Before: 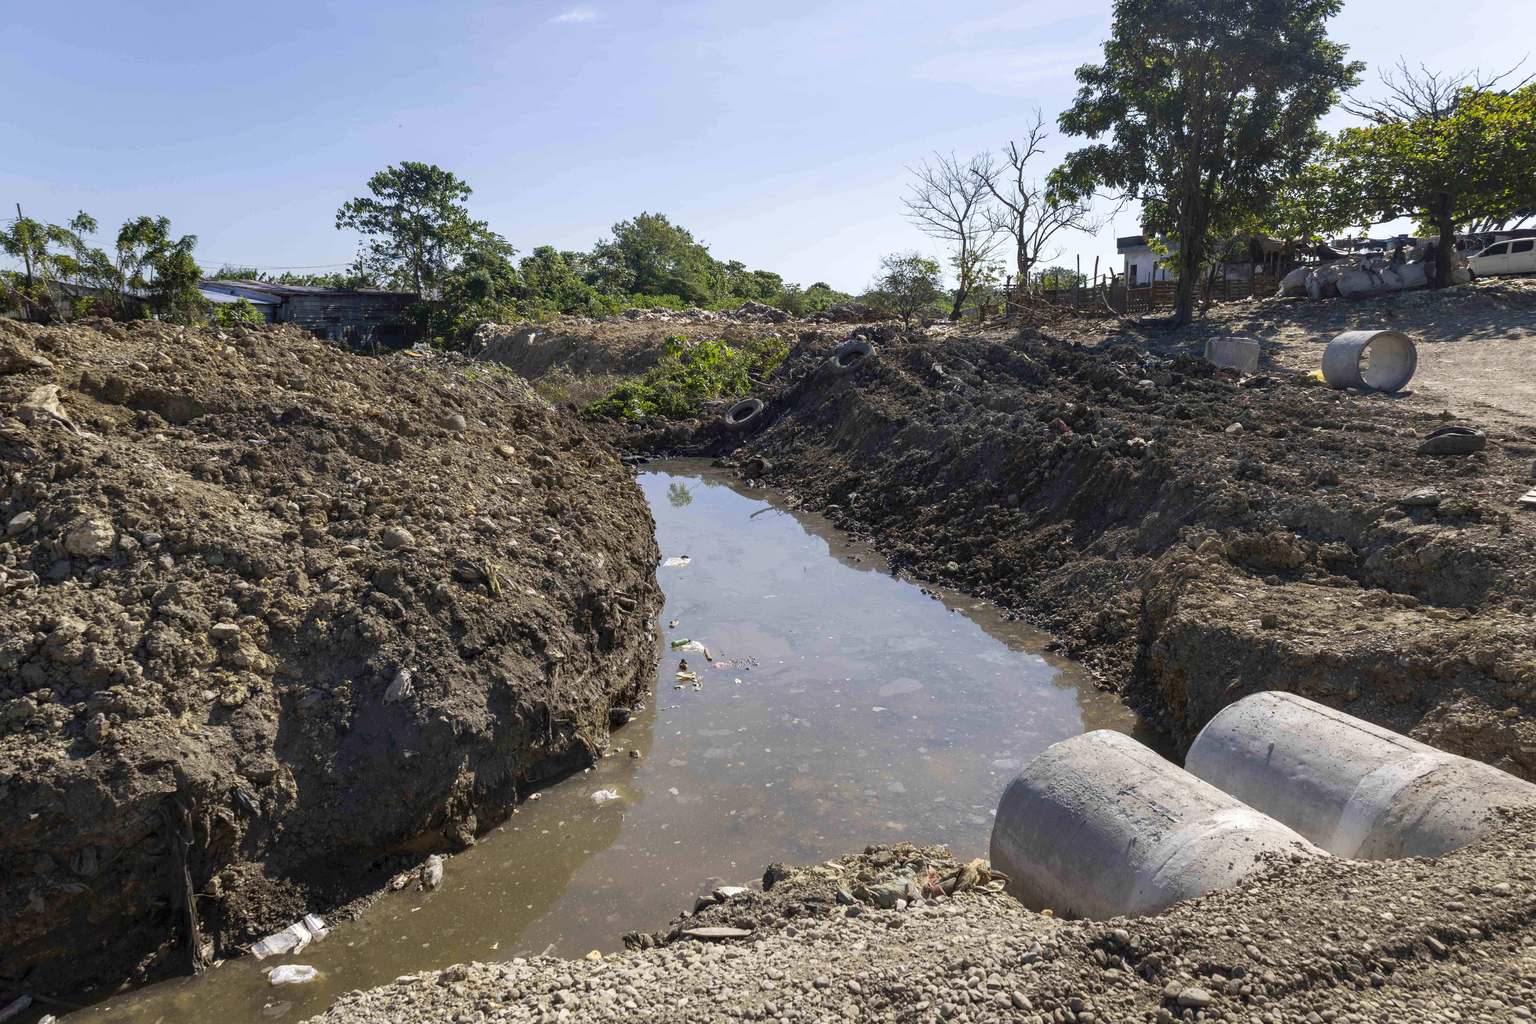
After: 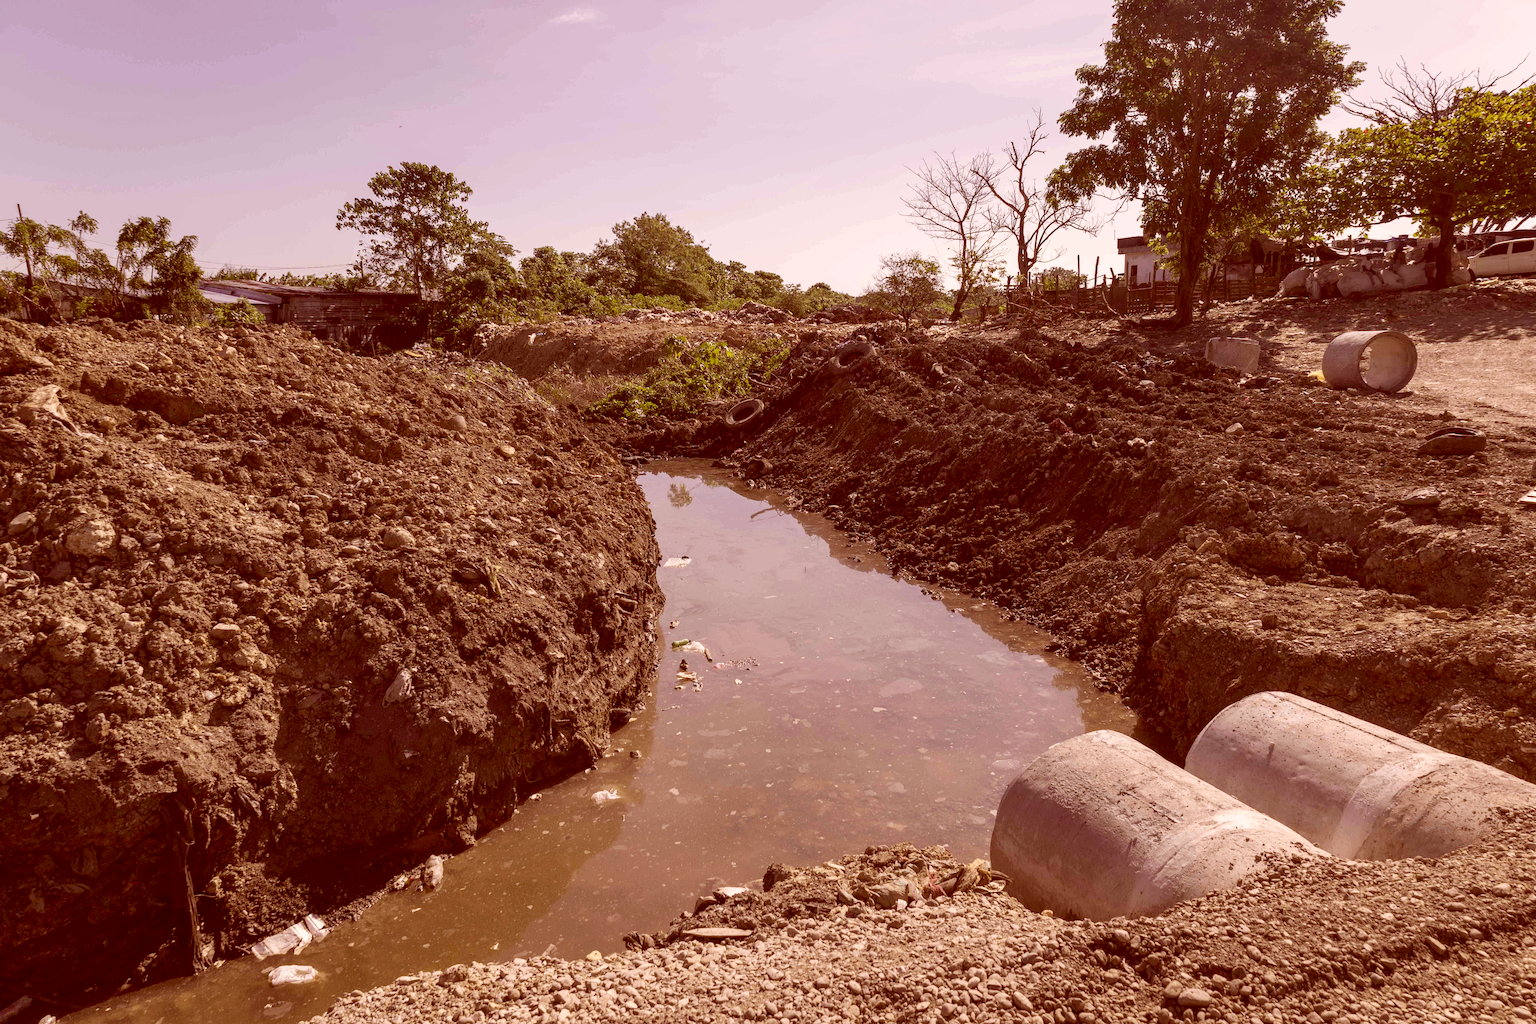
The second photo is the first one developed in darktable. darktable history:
color correction: highlights a* 9.32, highlights b* 8.73, shadows a* 39.38, shadows b* 39.43, saturation 0.811
